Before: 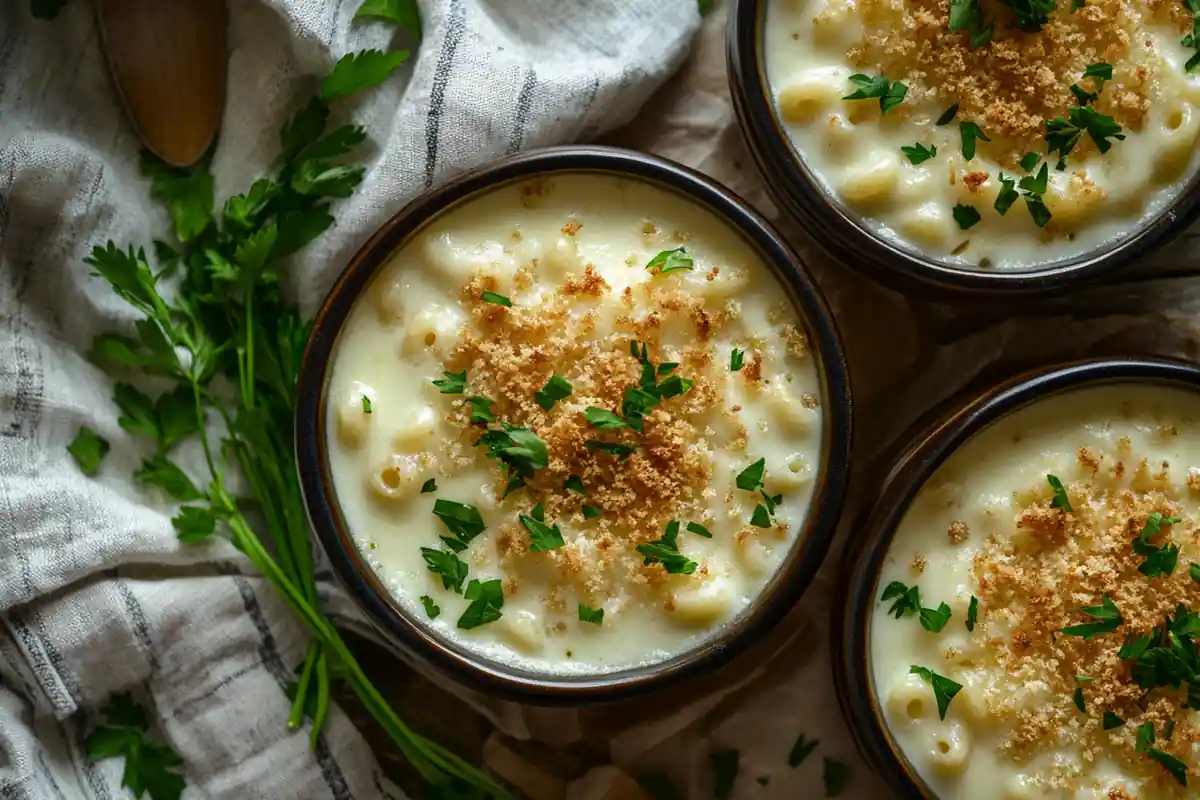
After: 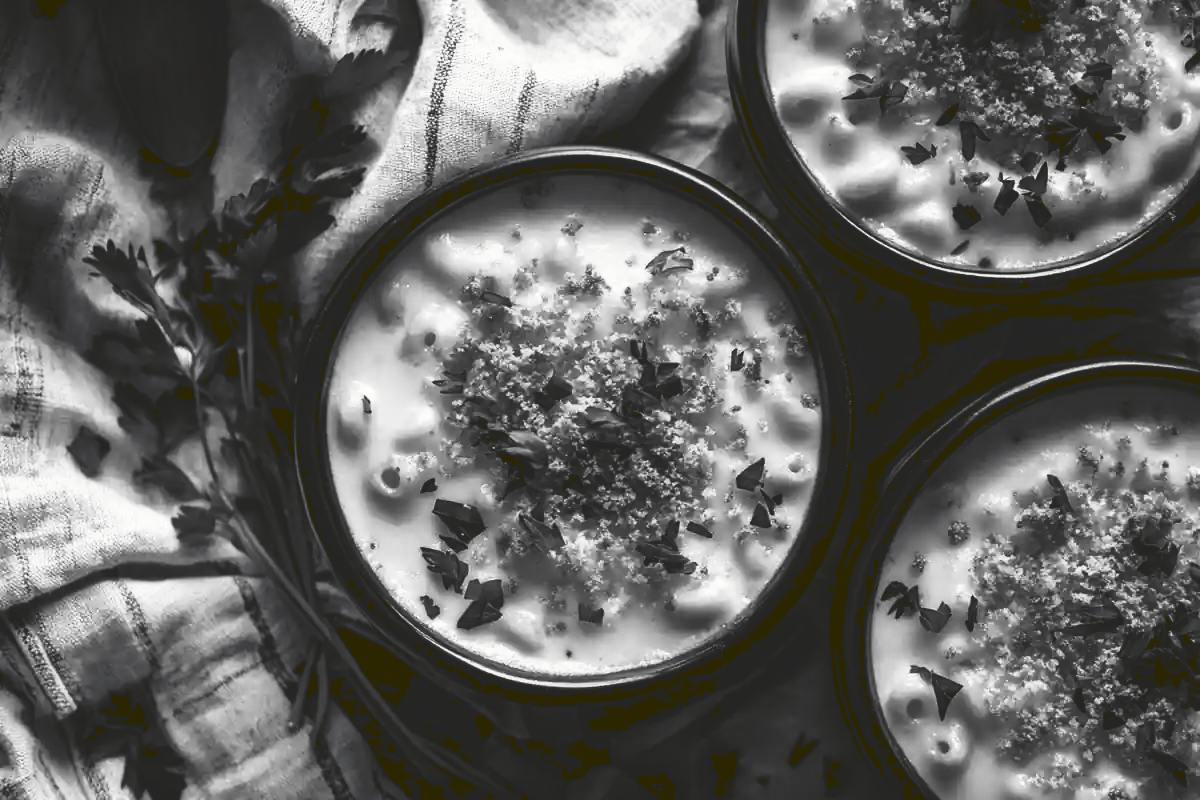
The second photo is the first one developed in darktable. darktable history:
tone curve: curves: ch0 [(0, 0) (0.003, 0.142) (0.011, 0.142) (0.025, 0.147) (0.044, 0.147) (0.069, 0.152) (0.1, 0.16) (0.136, 0.172) (0.177, 0.193) (0.224, 0.221) (0.277, 0.264) (0.335, 0.322) (0.399, 0.399) (0.468, 0.49) (0.543, 0.593) (0.623, 0.723) (0.709, 0.841) (0.801, 0.925) (0.898, 0.976) (1, 1)], preserve colors none
color look up table: target L [91.64, 83.84, 84.56, 76.98, 74.42, 67.99, 40.18, 42.1, 49.9, 19.87, 18, 5.464, 200.09, 72.58, 71.71, 78.43, 62.97, 64.99, 68.99, 55.54, 47.24, 41.28, 21.25, 5.464, 94.45, 82.41, 84.56, 70.23, 81.69, 67.24, 74.78, 84.56, 45.63, 58.64, 45.36, 44, 30.59, 45.63, 24.87, 5.464, 1.645, 98.62, 83.84, 83.12, 67.24, 52.27, 75.88, 59.41, 35.3], target a [-0.1, -0.003, -0.003, 0, 0, 0.001 ×4, -0.001, -0.001, -0.458, 0, 0, 0.001, 0, 0.001 ×6, 0, -0.458, -0.1, -0.002, -0.003, 0.001, -0.003, 0.001, 0, -0.003, 0.001 ×4, 0, 0.001, 0, -0.458, -0.153, -0.288, -0.003, -0.001, 0.001, 0.001, -0.001, 0.001, 0], target b [1.238, 0.027, 0.026, 0.003, 0.003, -0.004 ×4, 0.008, 0.008, 5.644, 0, 0.003, -0.004, 0.003, -0.004 ×6, 0, 5.644, 1.23, 0.026, 0.026, -0.004, 0.026, -0.004, 0.003, 0.026, -0.004 ×4, -0.001, -0.004, 0, 5.644, 1.891, 3.612, 0.027, 0.003, -0.004, -0.004, 0.004, -0.007, -0.001], num patches 49
